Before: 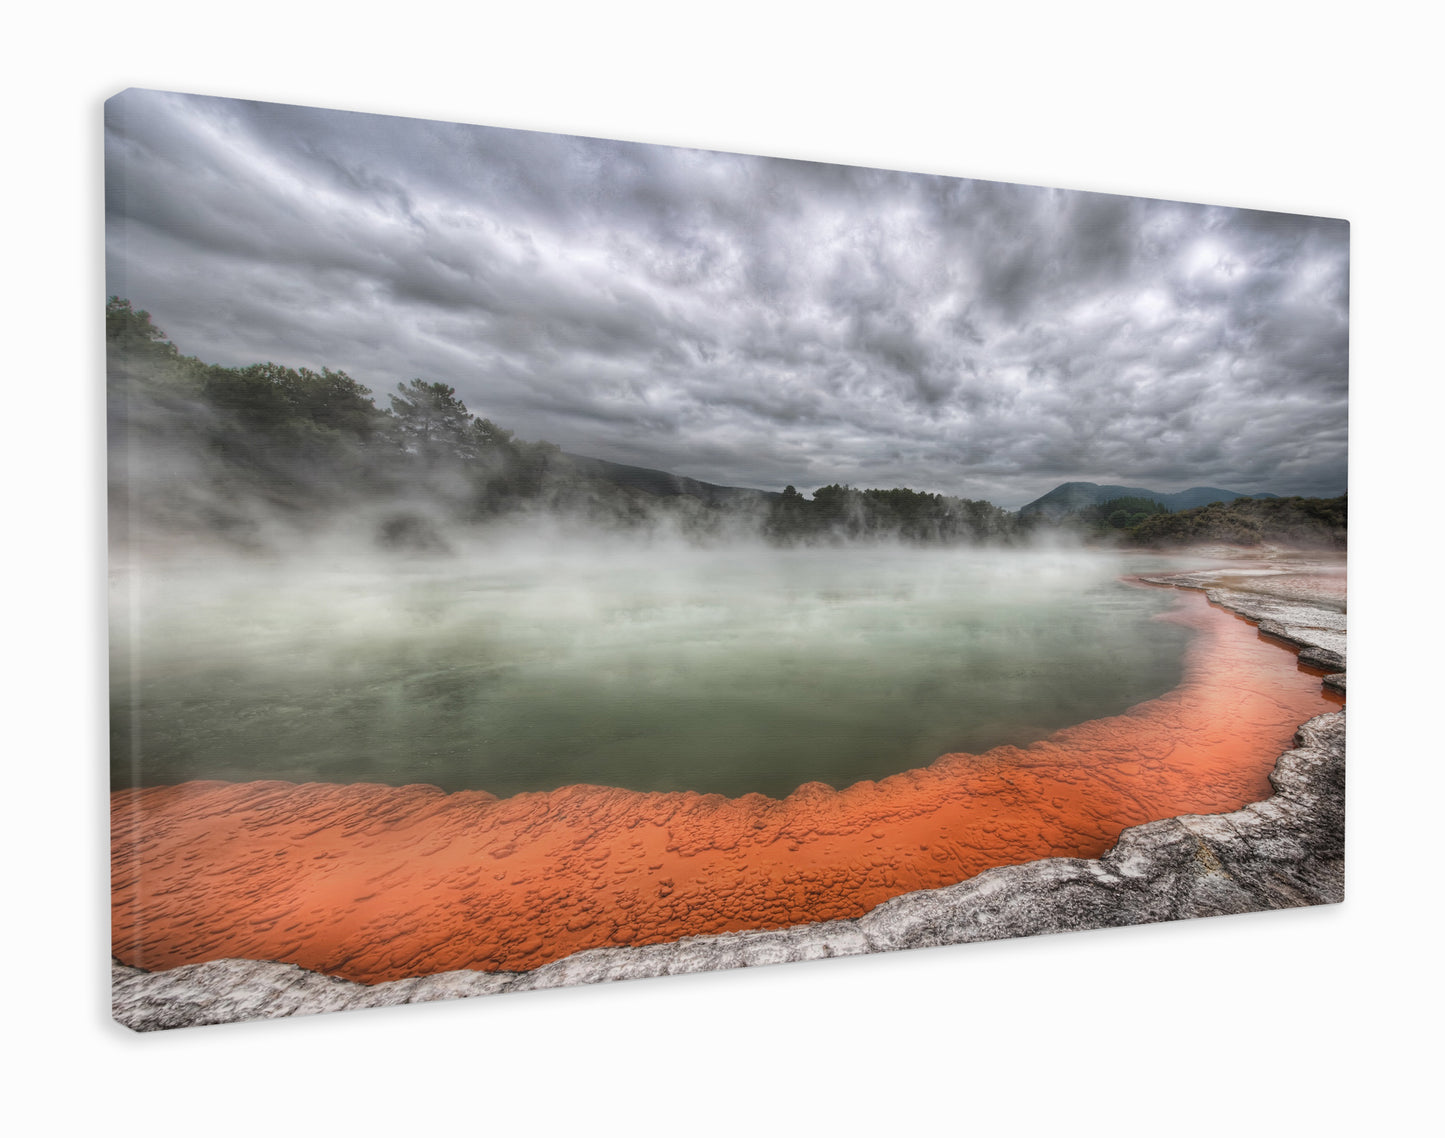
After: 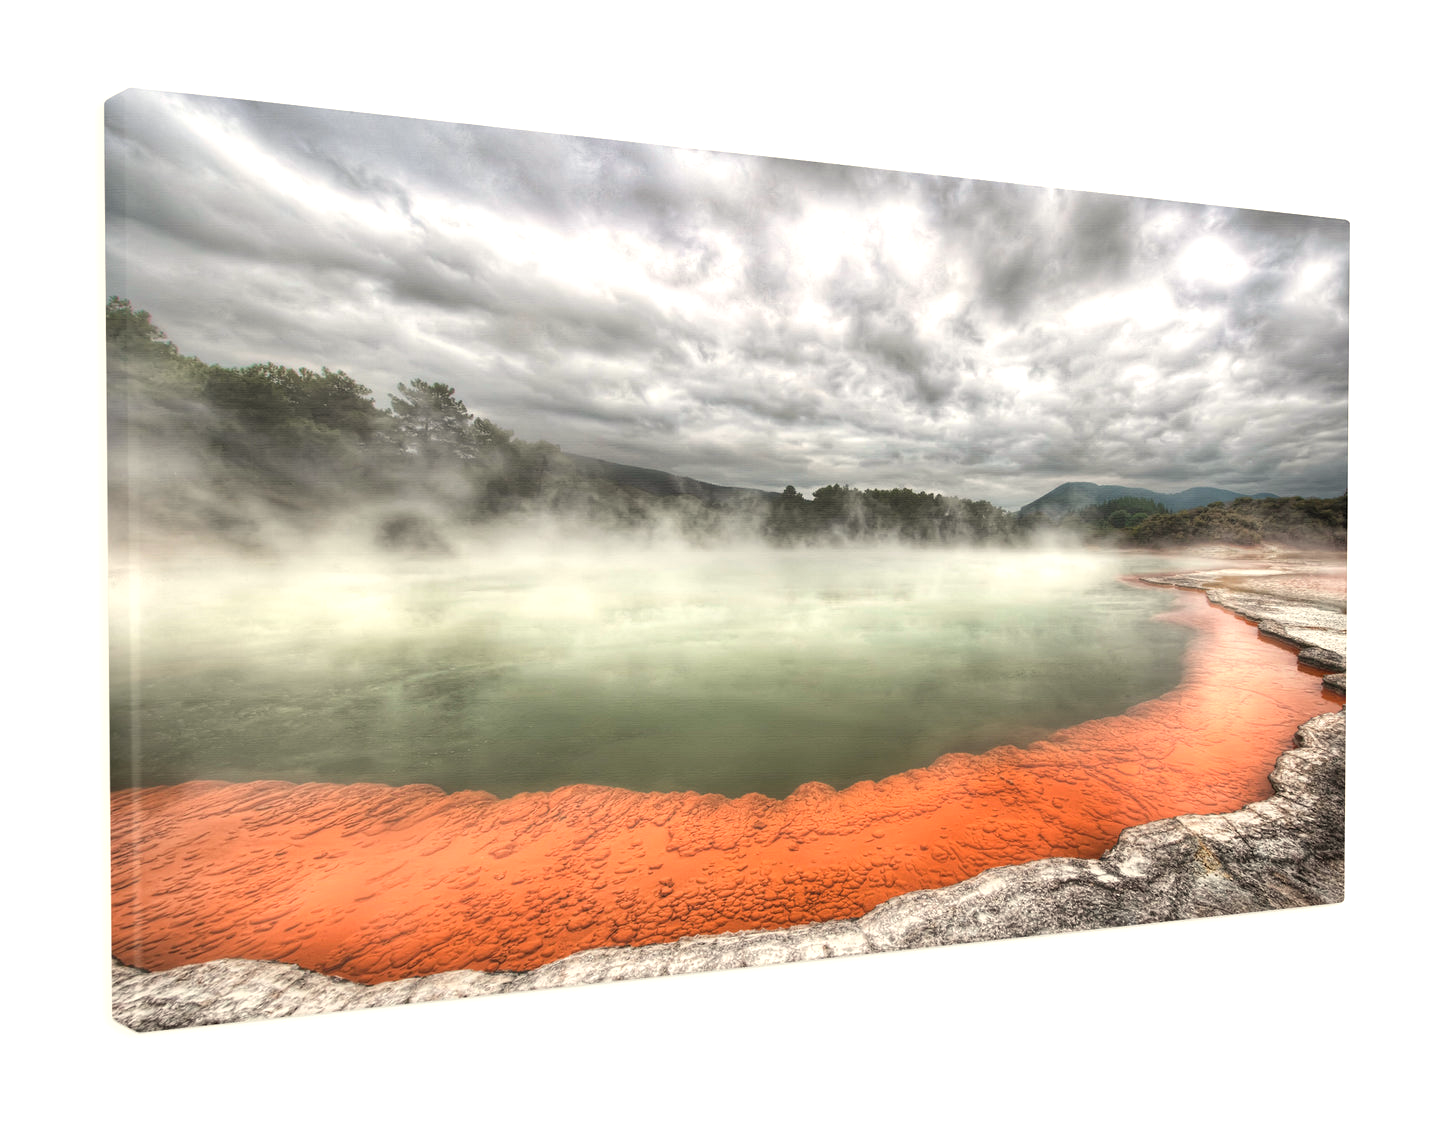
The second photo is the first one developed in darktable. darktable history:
white balance: red 1.029, blue 0.92
exposure: exposure 0.722 EV, compensate highlight preservation false
